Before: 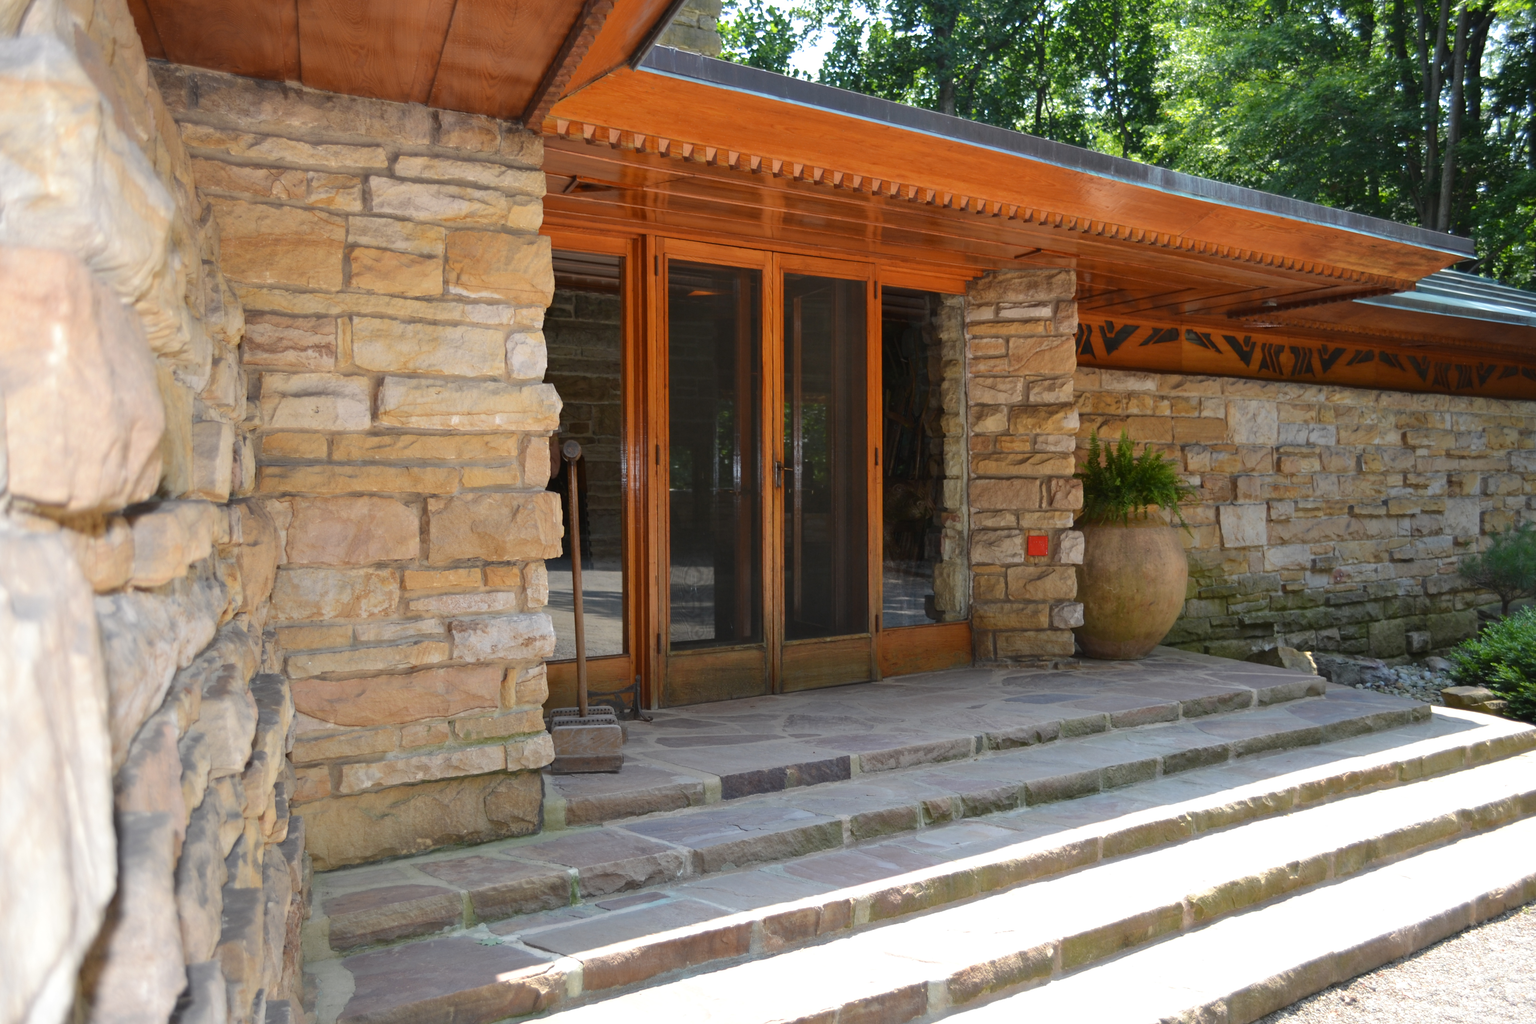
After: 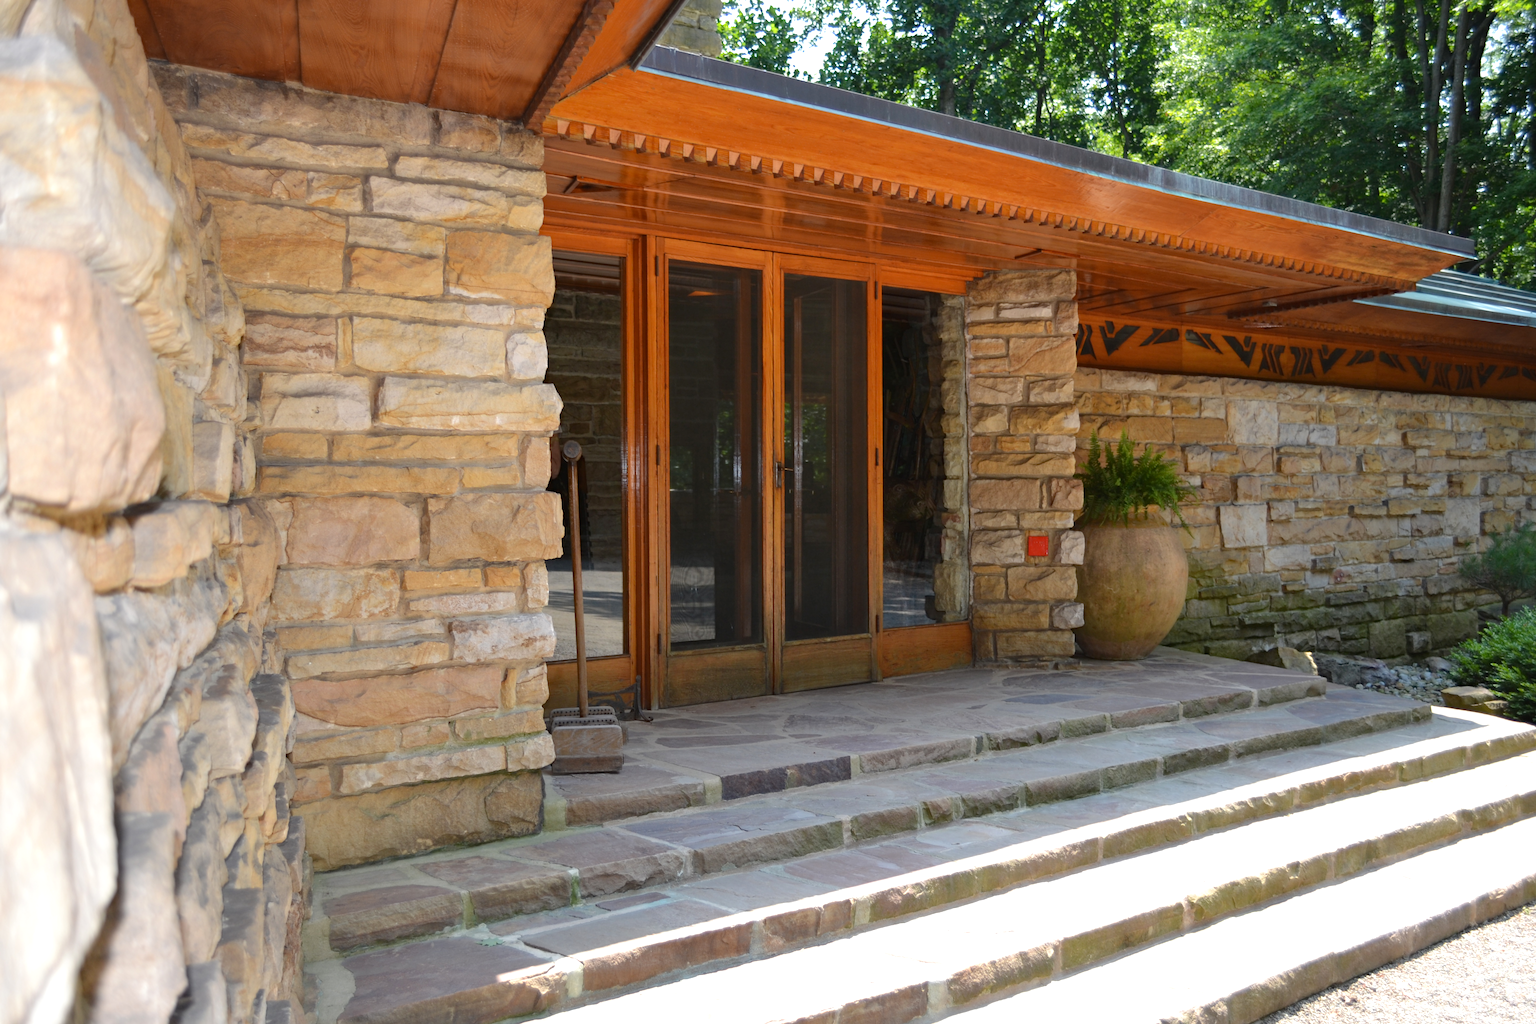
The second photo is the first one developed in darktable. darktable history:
exposure: exposure 0.129 EV, compensate highlight preservation false
haze removal: adaptive false
